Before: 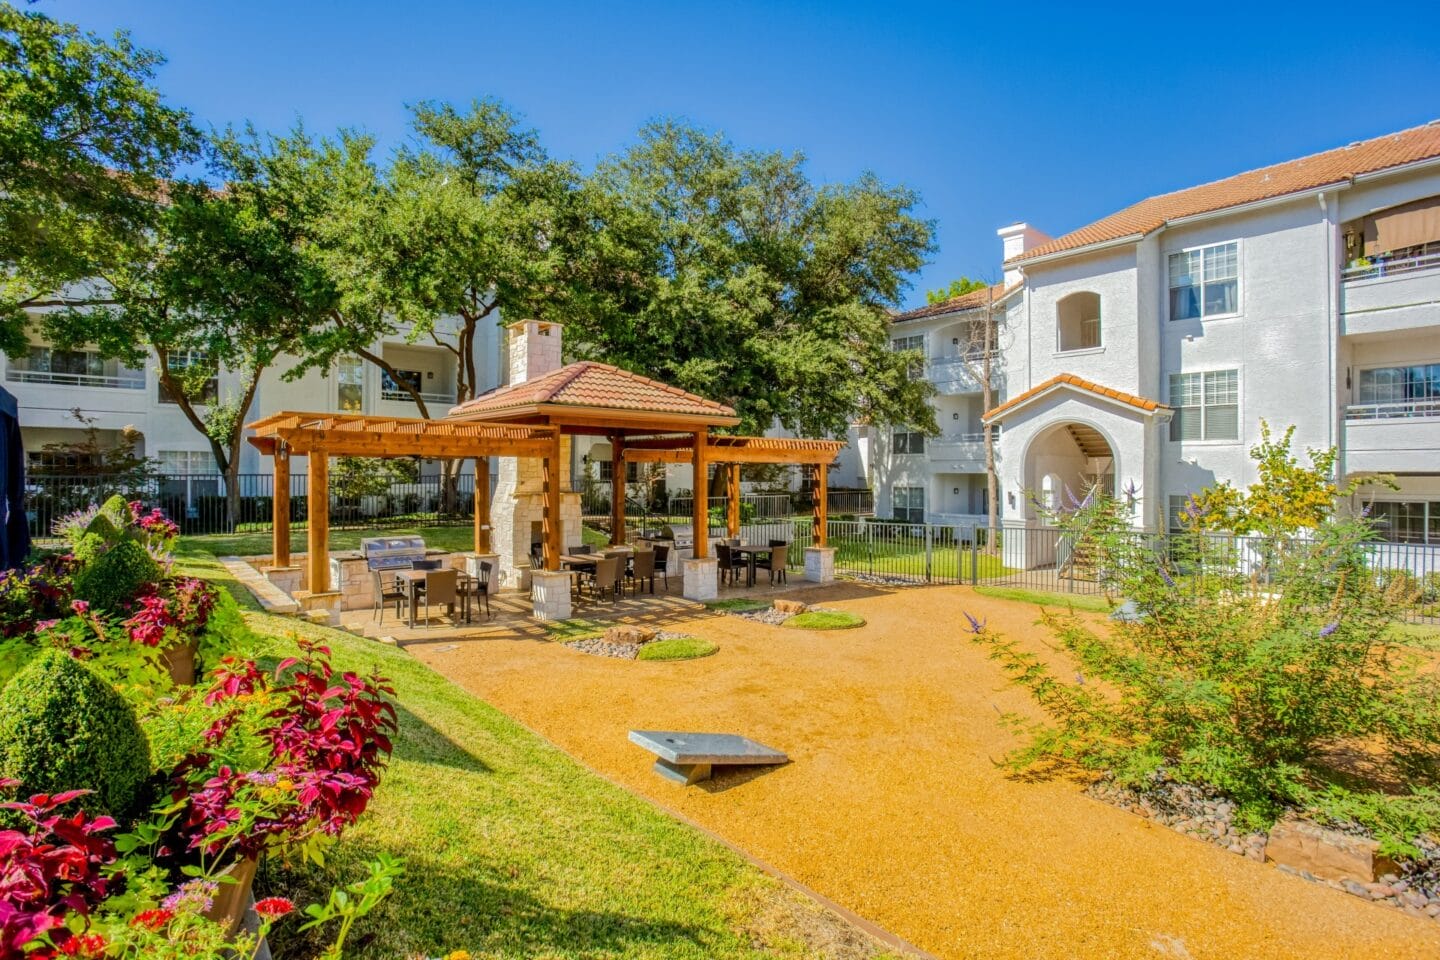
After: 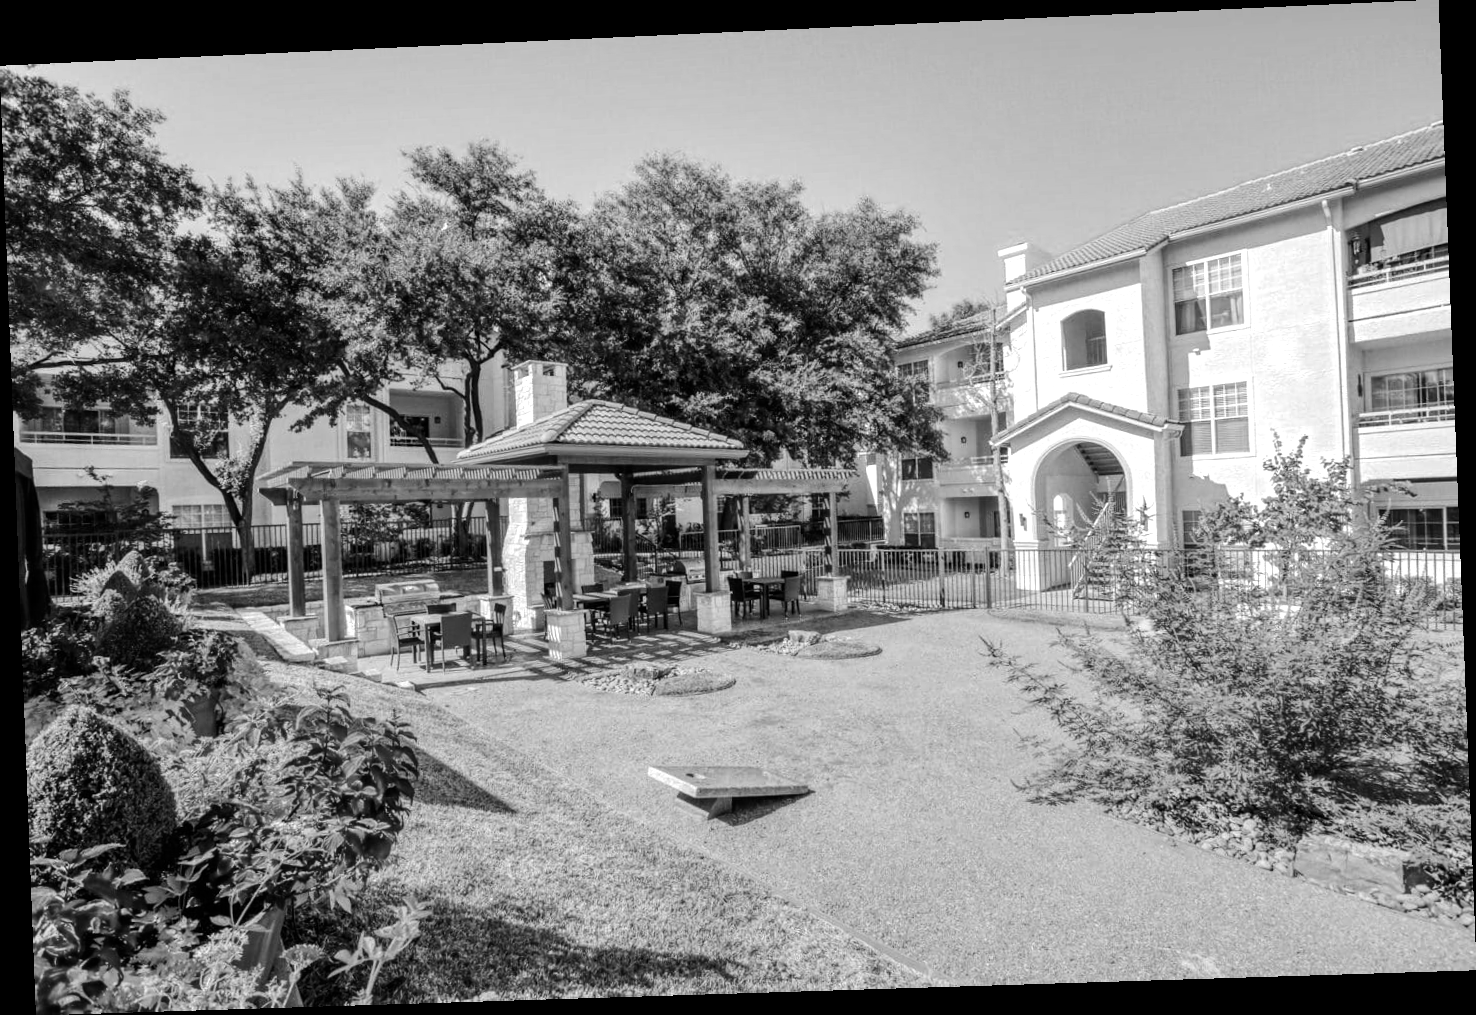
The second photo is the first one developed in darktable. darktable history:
color calibration: output gray [0.21, 0.42, 0.37, 0], gray › normalize channels true, illuminant same as pipeline (D50), adaptation XYZ, x 0.346, y 0.359, gamut compression 0
rotate and perspective: rotation -2.22°, lens shift (horizontal) -0.022, automatic cropping off
tone equalizer: -8 EV -0.75 EV, -7 EV -0.7 EV, -6 EV -0.6 EV, -5 EV -0.4 EV, -3 EV 0.4 EV, -2 EV 0.6 EV, -1 EV 0.7 EV, +0 EV 0.75 EV, edges refinement/feathering 500, mask exposure compensation -1.57 EV, preserve details no
